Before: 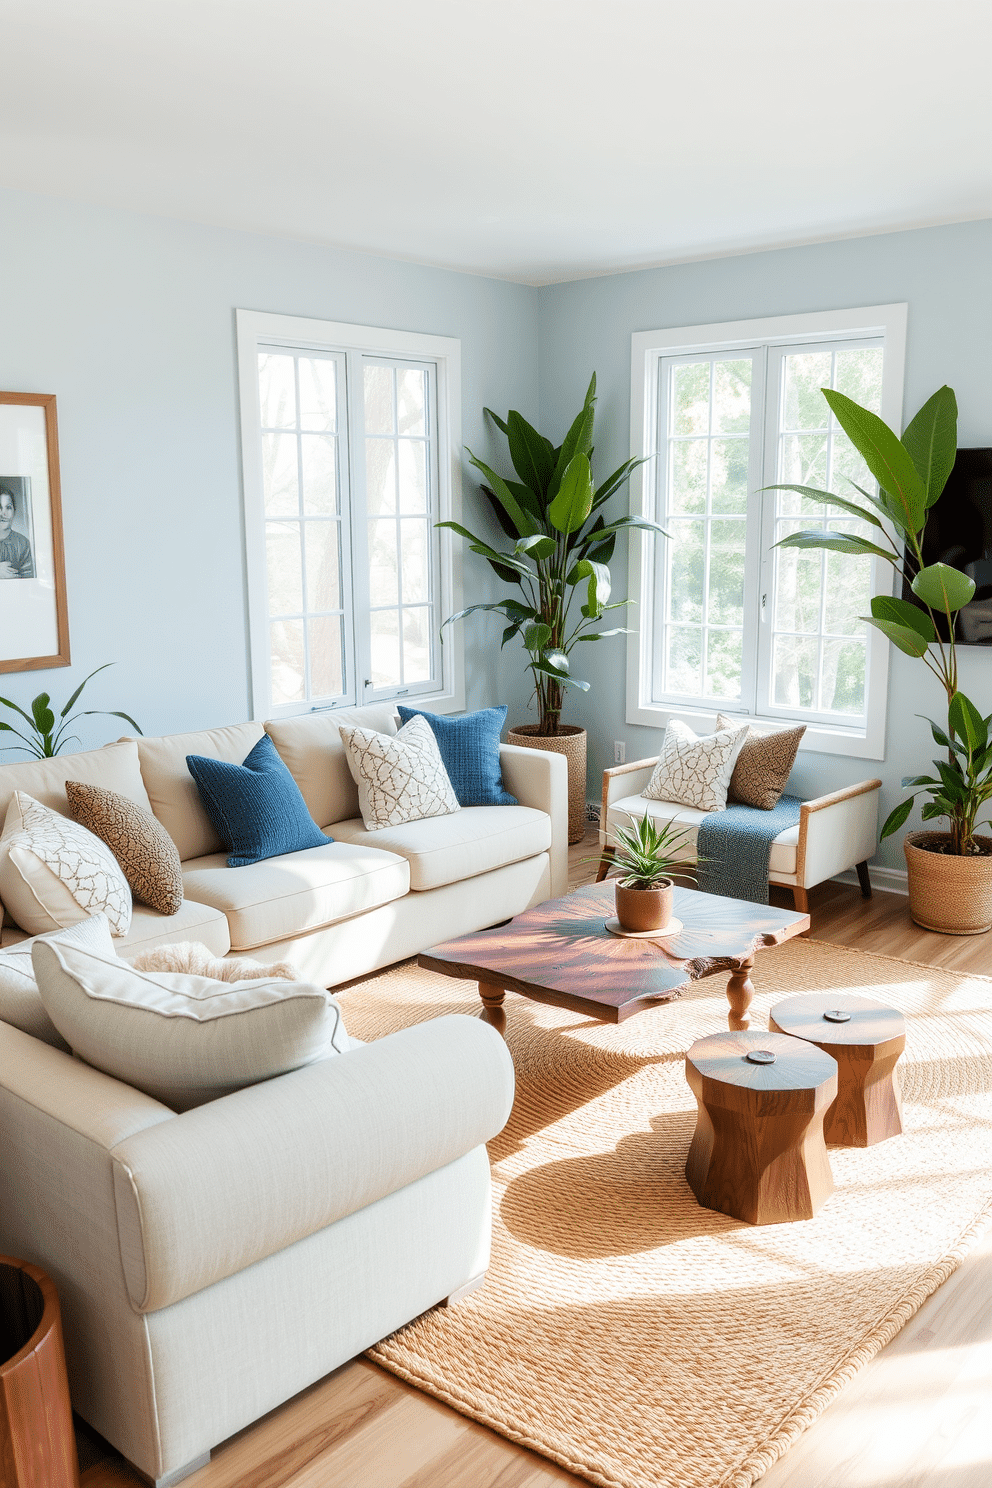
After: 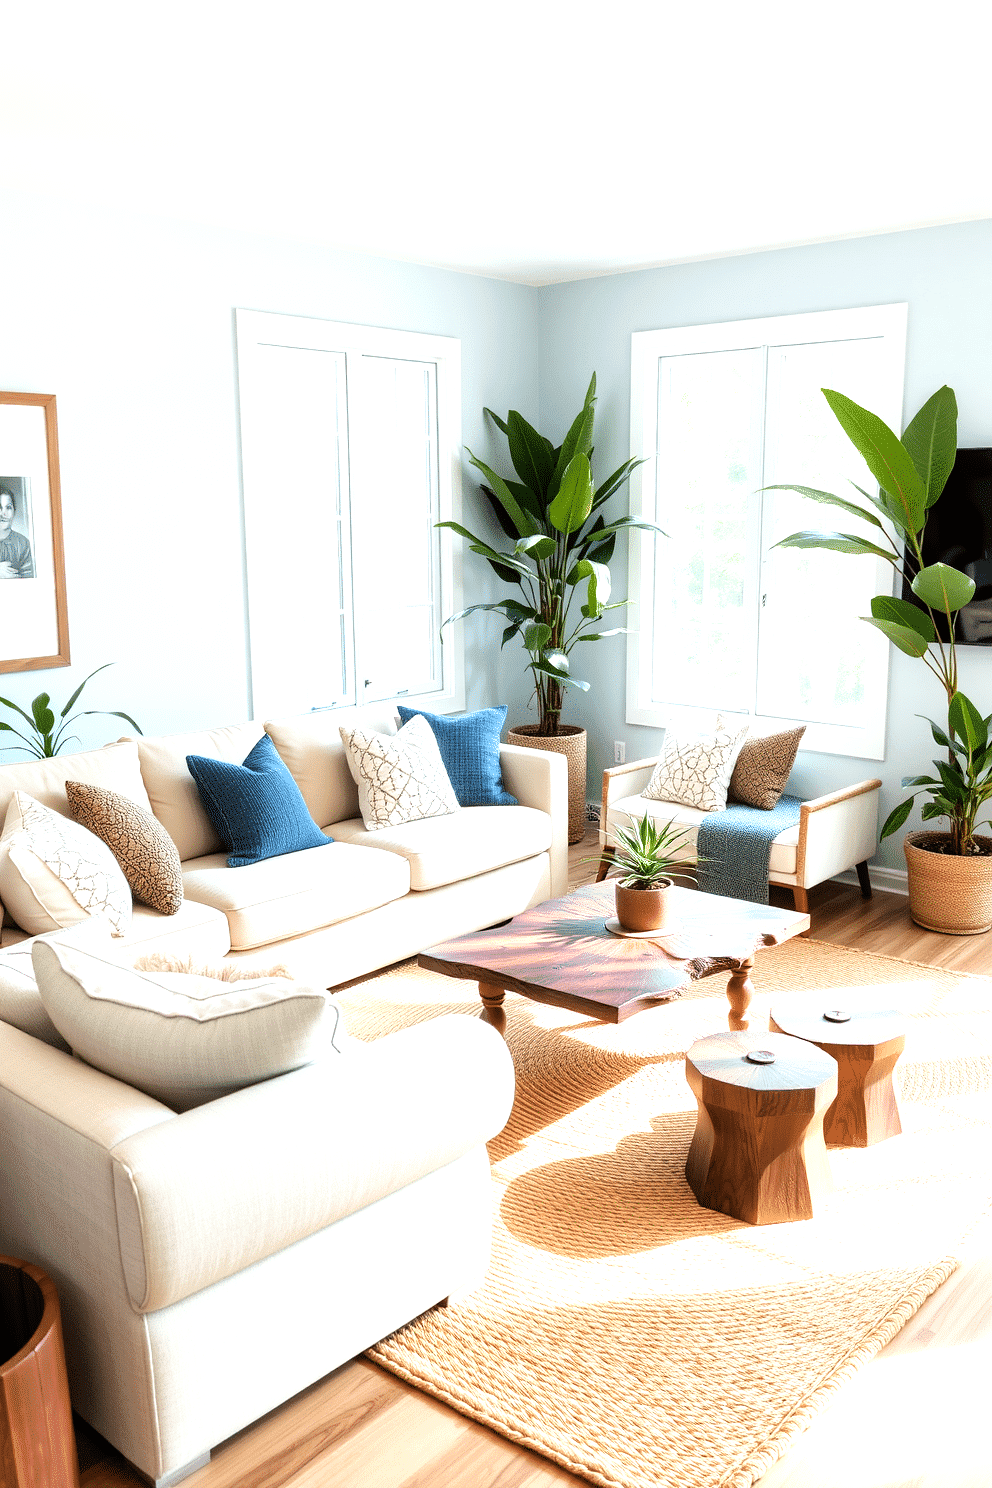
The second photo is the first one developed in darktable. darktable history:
tone equalizer: -8 EV -0.721 EV, -7 EV -0.715 EV, -6 EV -0.61 EV, -5 EV -0.416 EV, -3 EV 0.387 EV, -2 EV 0.6 EV, -1 EV 0.685 EV, +0 EV 0.744 EV
